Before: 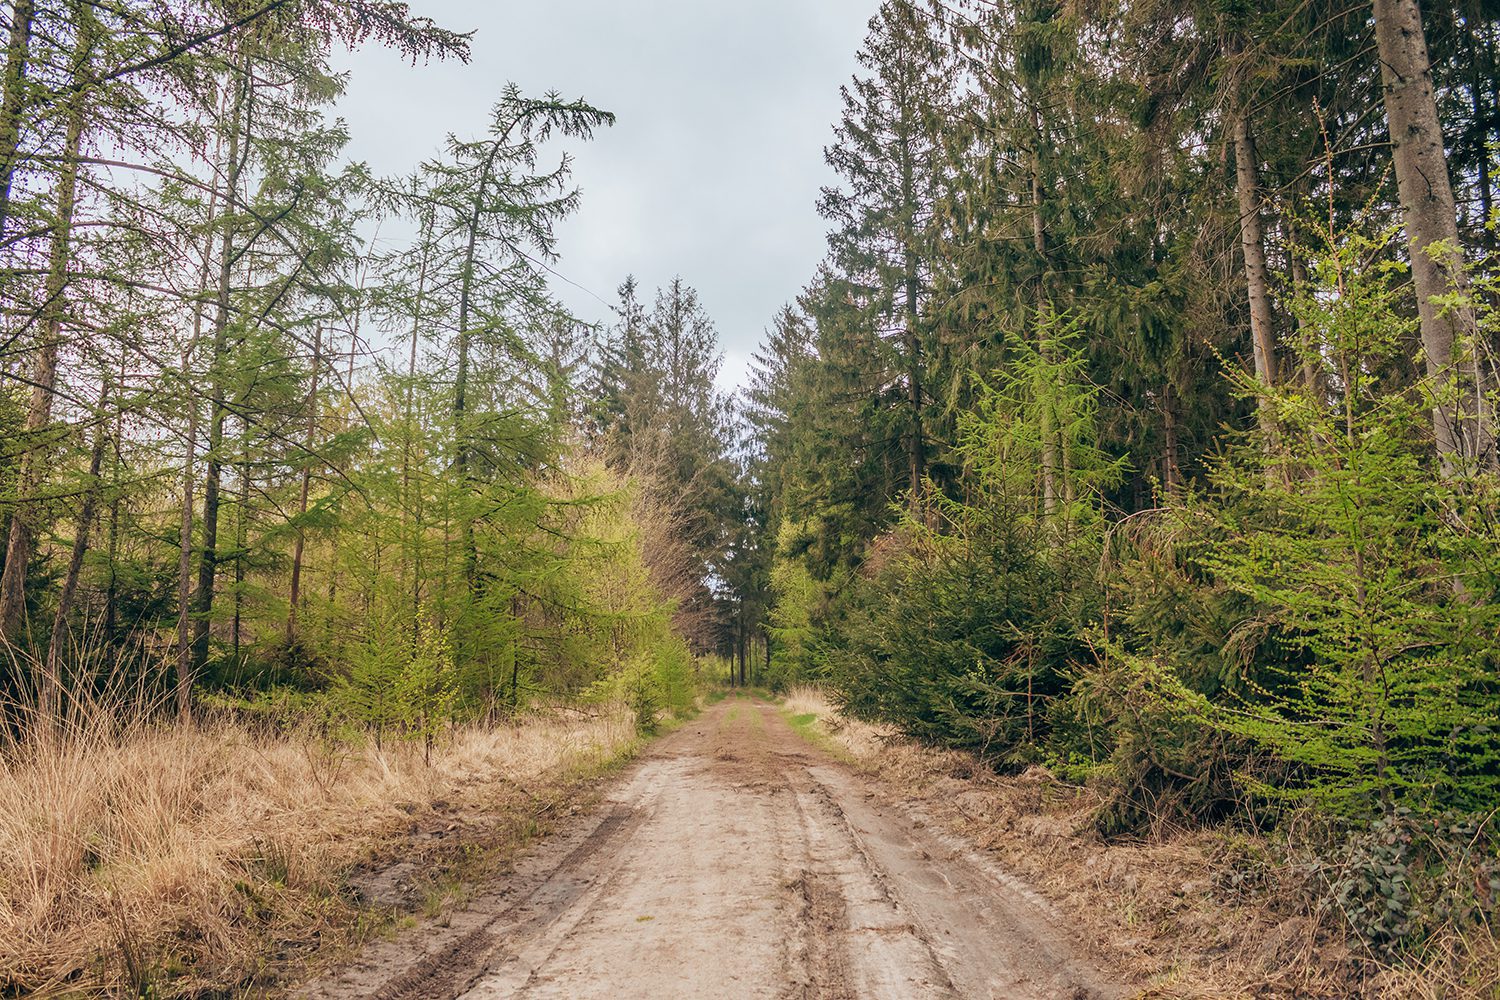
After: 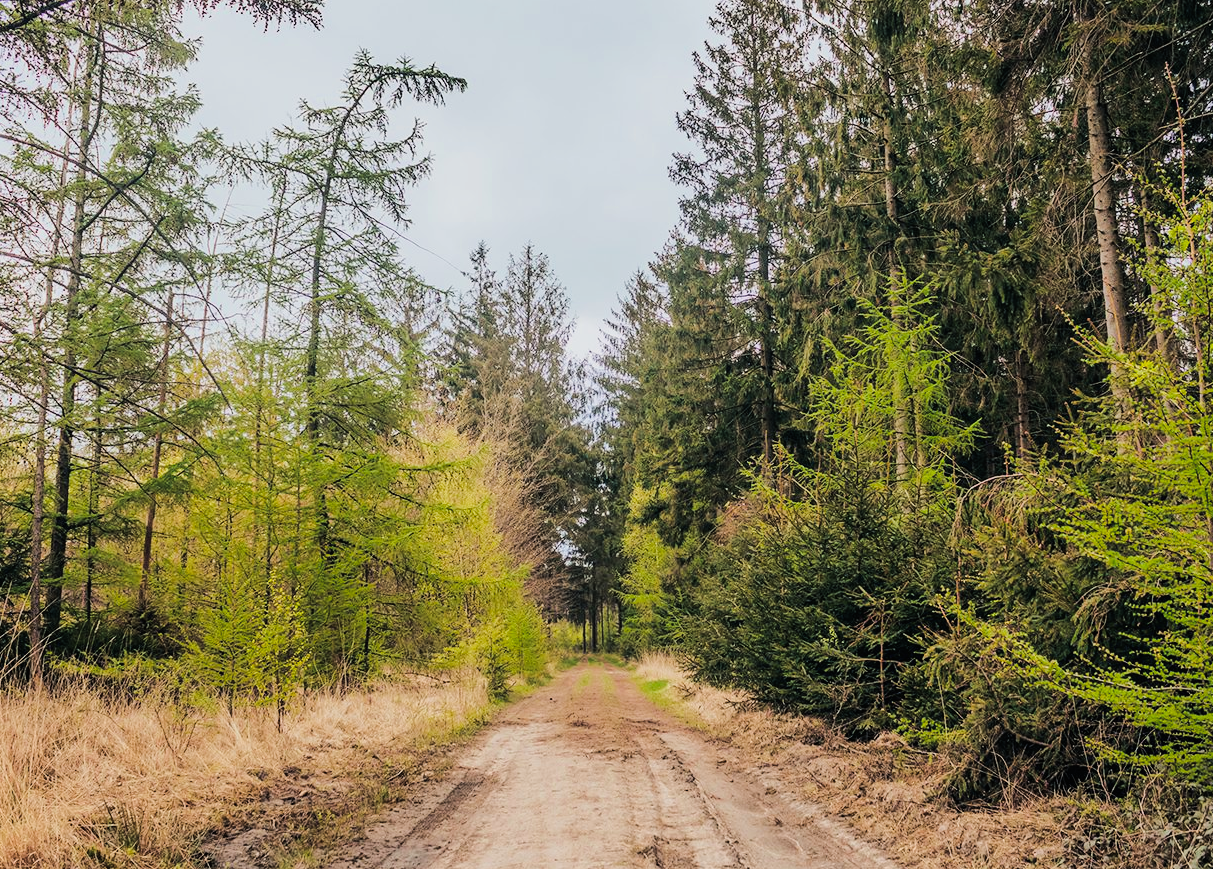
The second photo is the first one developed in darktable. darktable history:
crop: left 9.929%, top 3.475%, right 9.188%, bottom 9.529%
color balance rgb: global offset › luminance 0.71%, perceptual saturation grading › global saturation -11.5%, perceptual brilliance grading › highlights 17.77%, perceptual brilliance grading › mid-tones 31.71%, perceptual brilliance grading › shadows -31.01%, global vibrance 50%
filmic rgb: black relative exposure -7.65 EV, white relative exposure 4.56 EV, hardness 3.61
